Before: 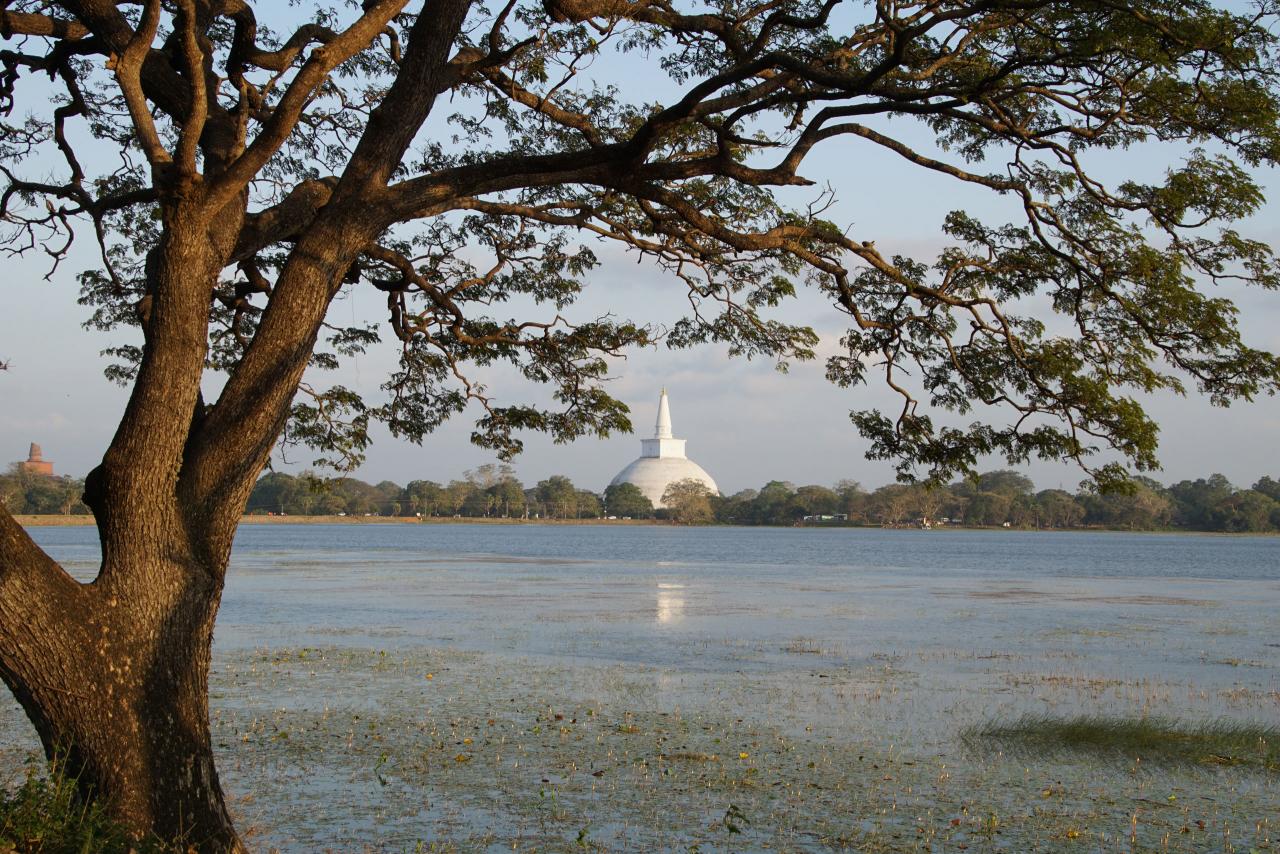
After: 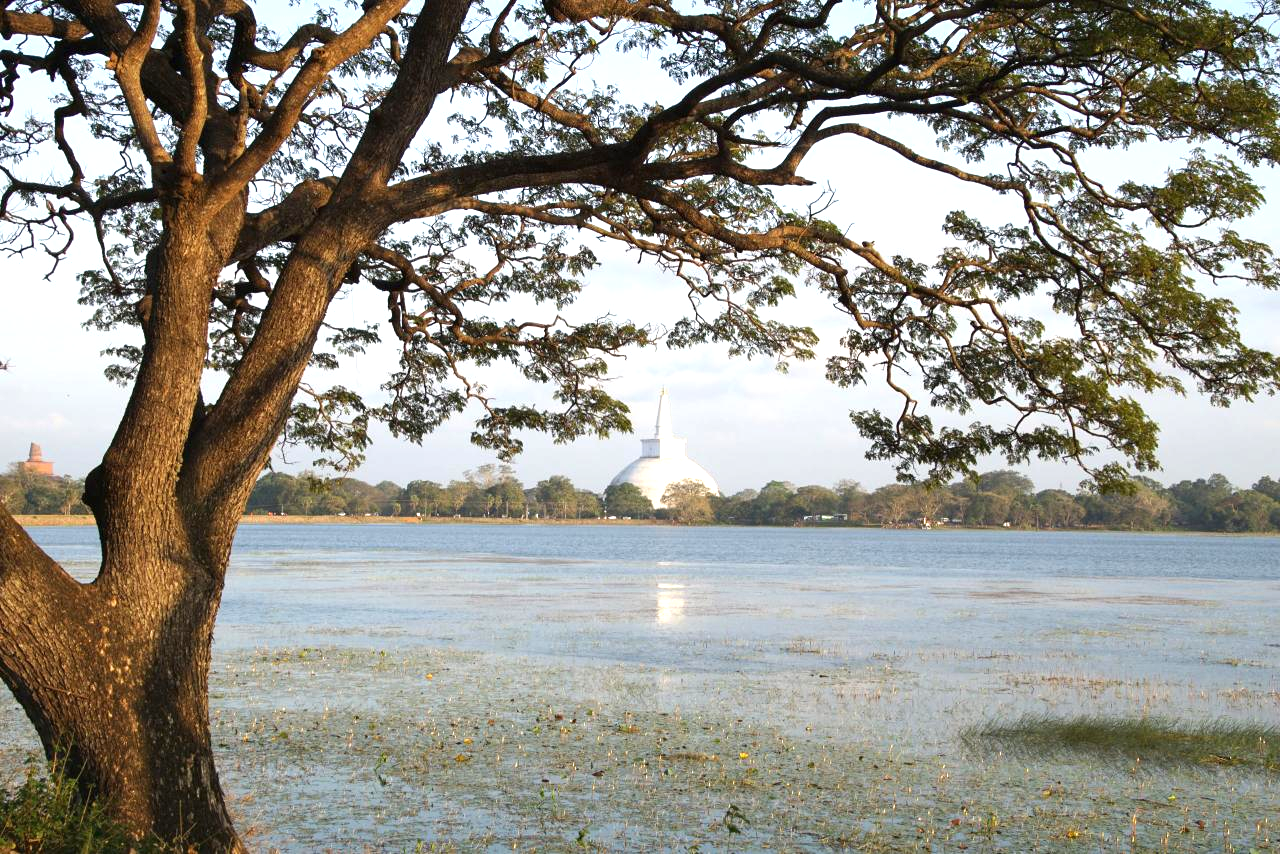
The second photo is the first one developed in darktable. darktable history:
exposure: black level correction 0, exposure 1 EV, compensate exposure bias true, compensate highlight preservation false
